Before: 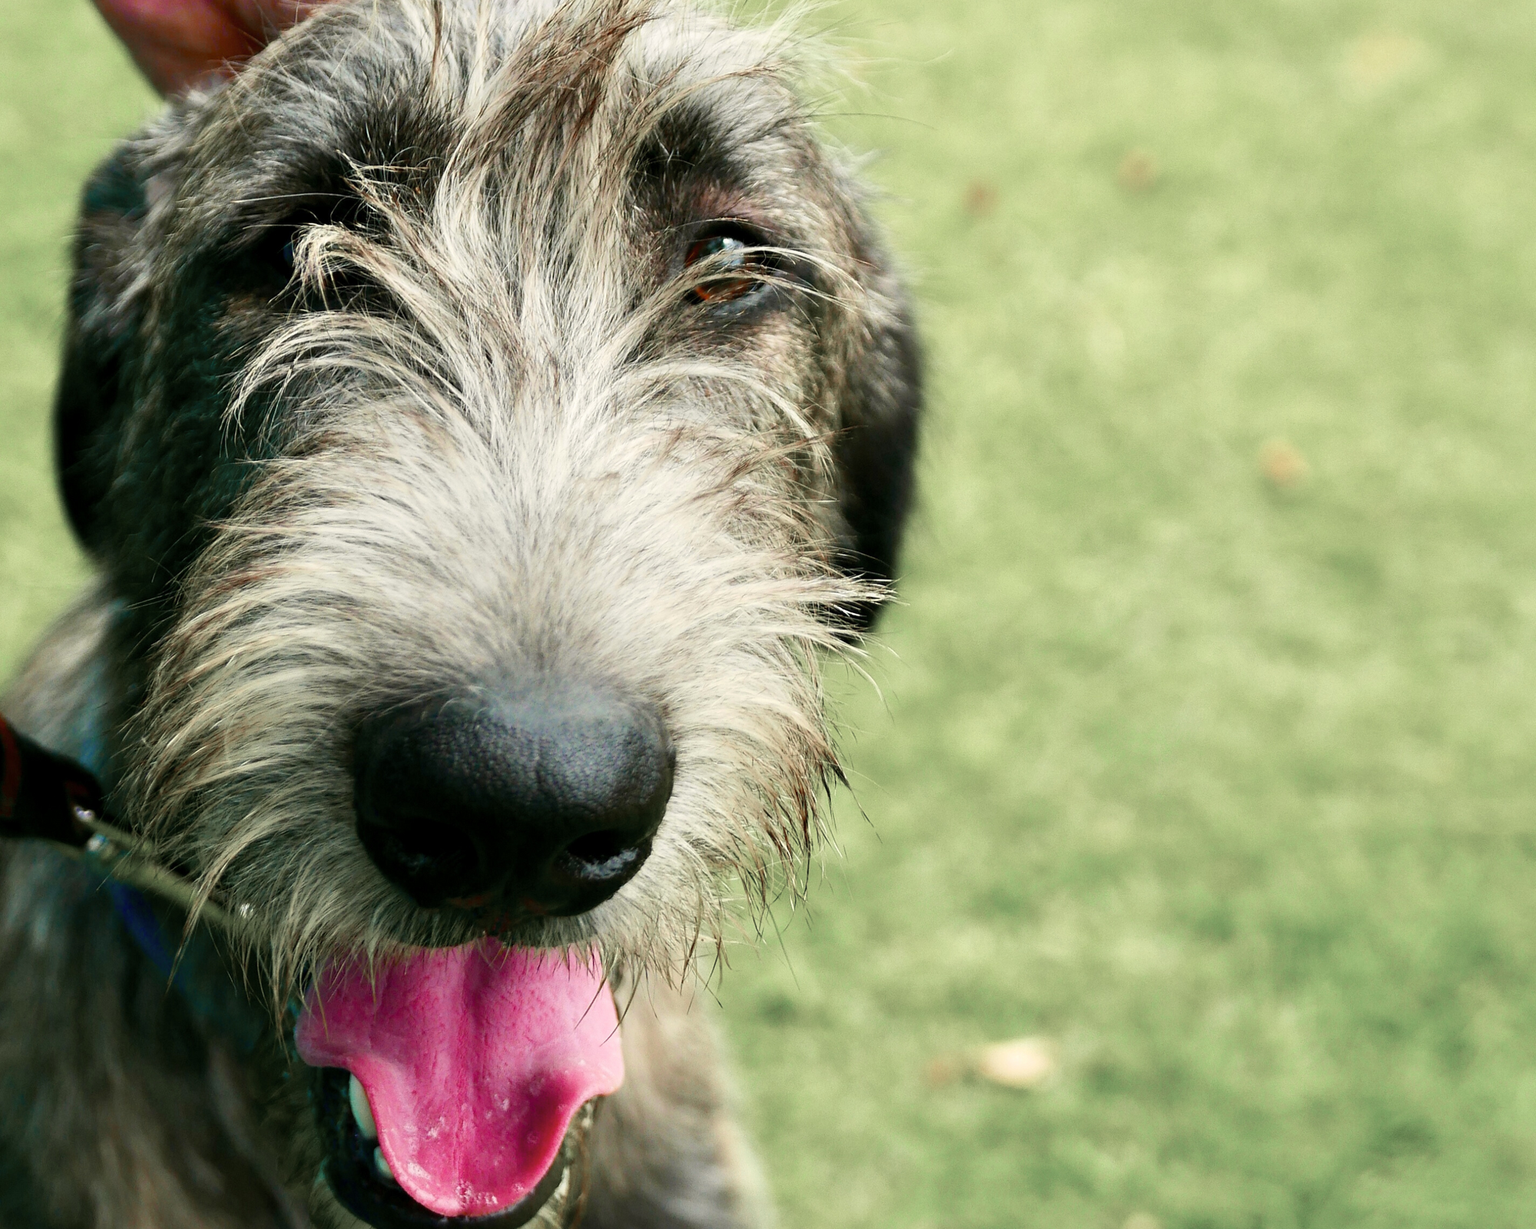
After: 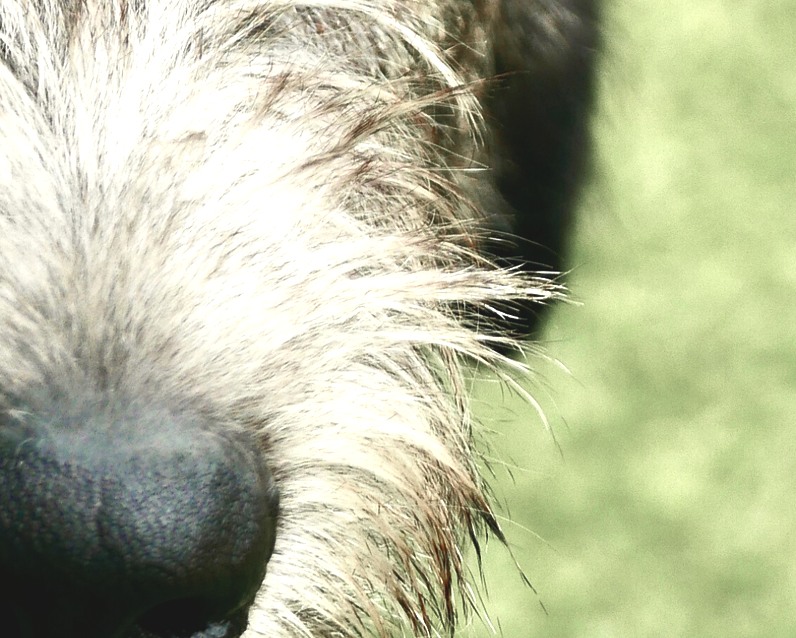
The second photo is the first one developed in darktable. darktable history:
crop: left 30.054%, top 30.224%, right 30.108%, bottom 29.851%
tone curve: curves: ch0 [(0, 0.081) (0.483, 0.453) (0.881, 0.992)], color space Lab, independent channels, preserve colors none
